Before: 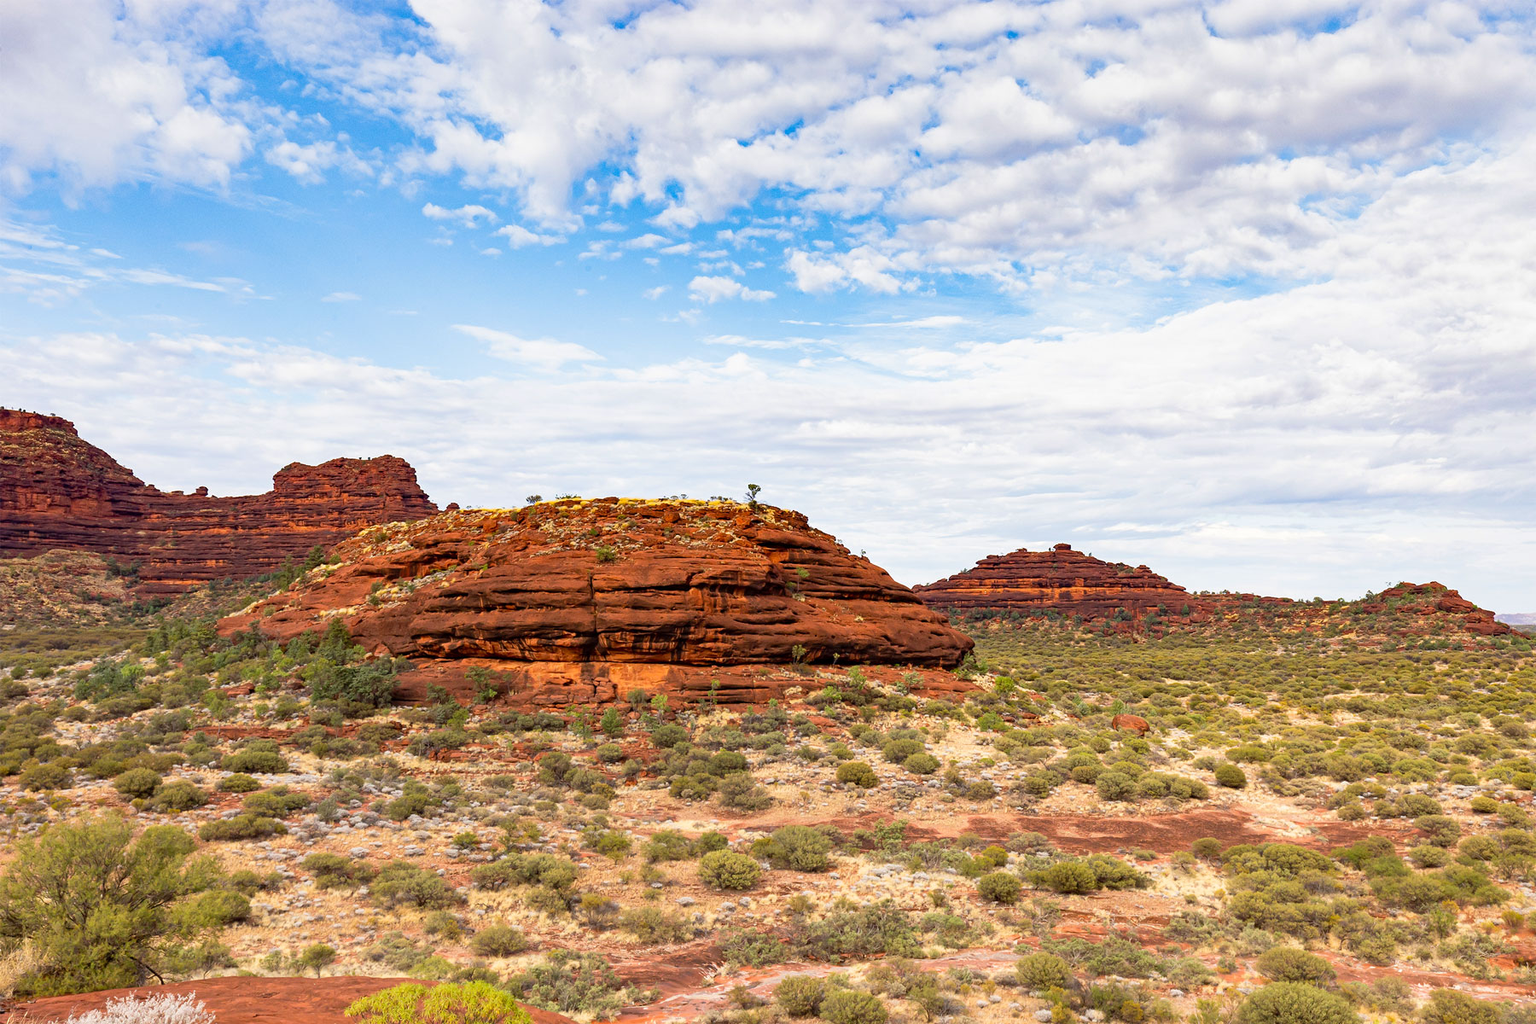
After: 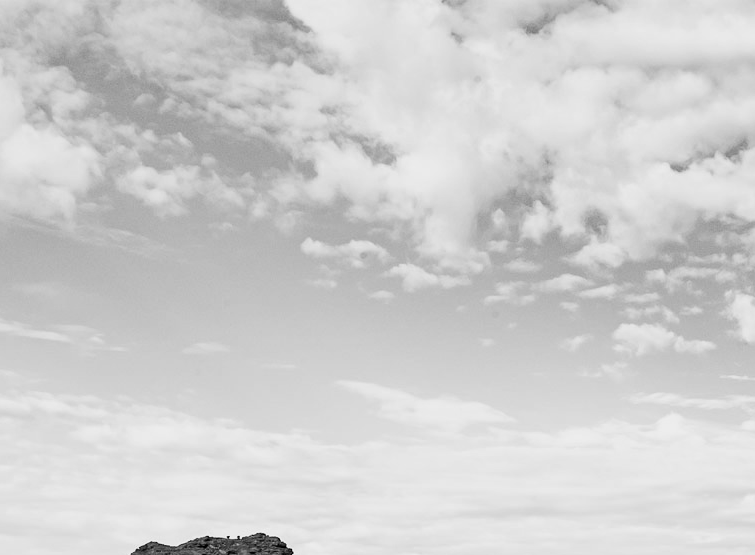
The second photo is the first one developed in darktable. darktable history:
crop and rotate: left 10.817%, top 0.062%, right 47.194%, bottom 53.626%
filmic rgb: black relative exposure -16 EV, white relative exposure 6.29 EV, hardness 5.1, contrast 1.35
color zones: curves: ch1 [(0, -0.394) (0.143, -0.394) (0.286, -0.394) (0.429, -0.392) (0.571, -0.391) (0.714, -0.391) (0.857, -0.391) (1, -0.394)]
